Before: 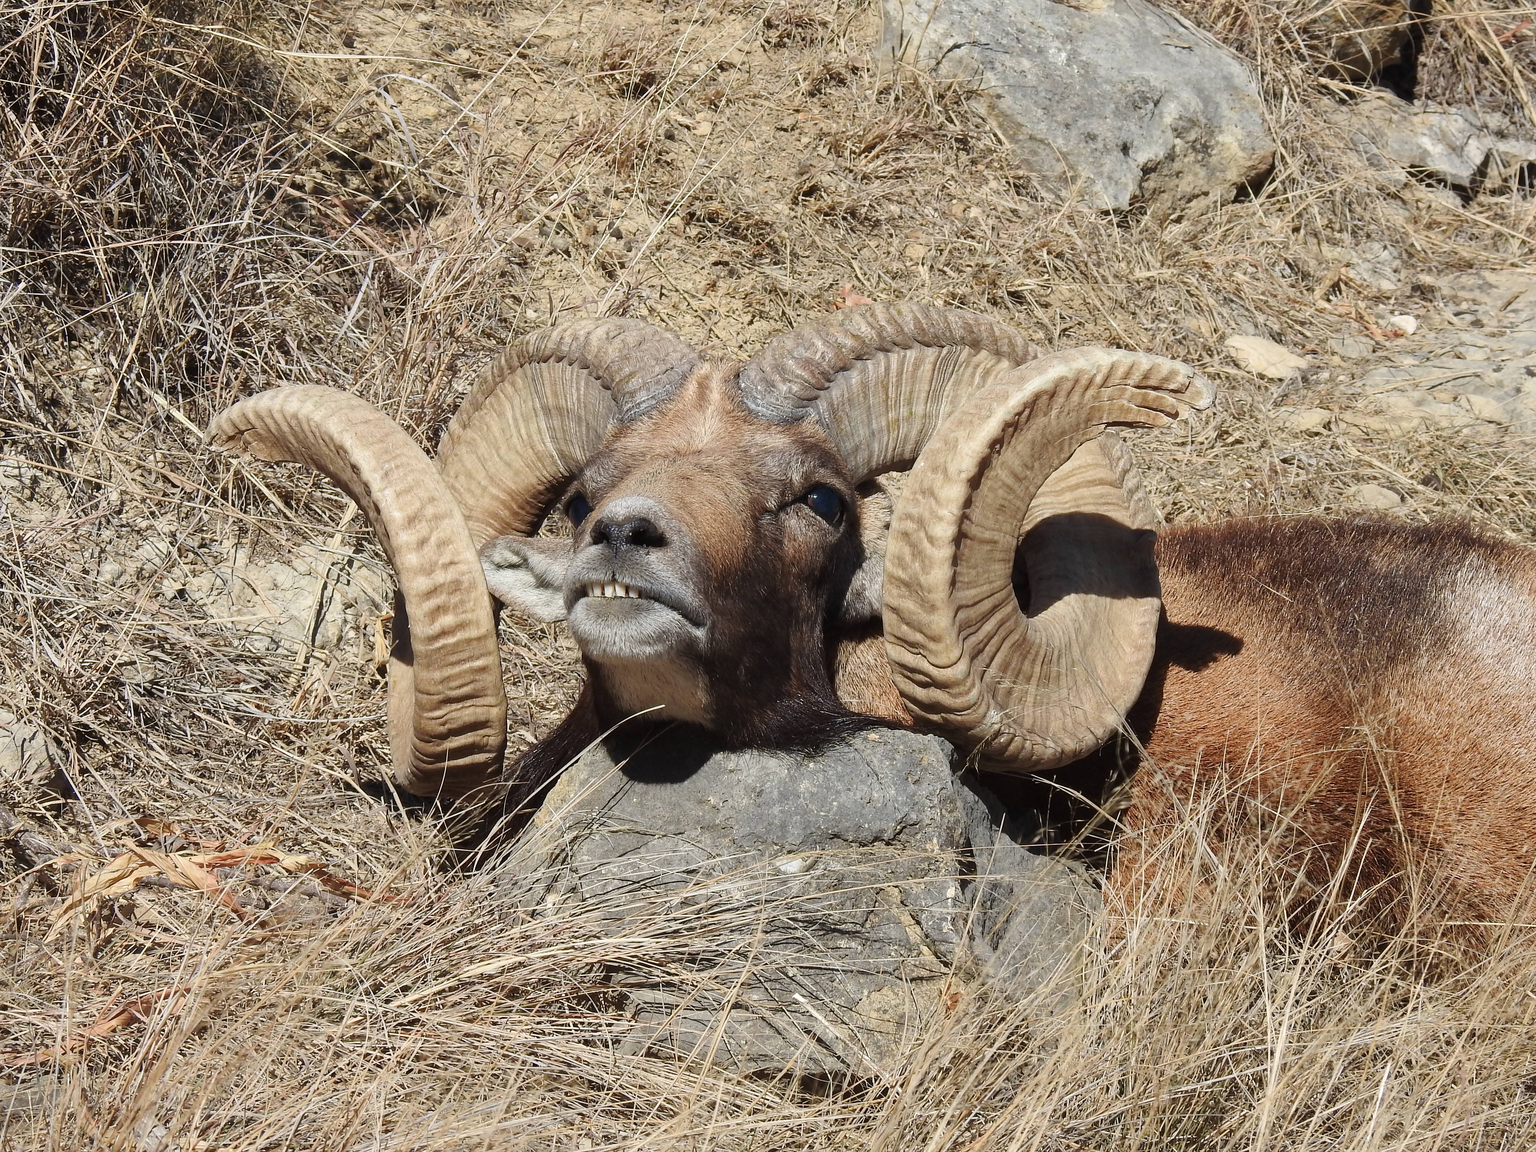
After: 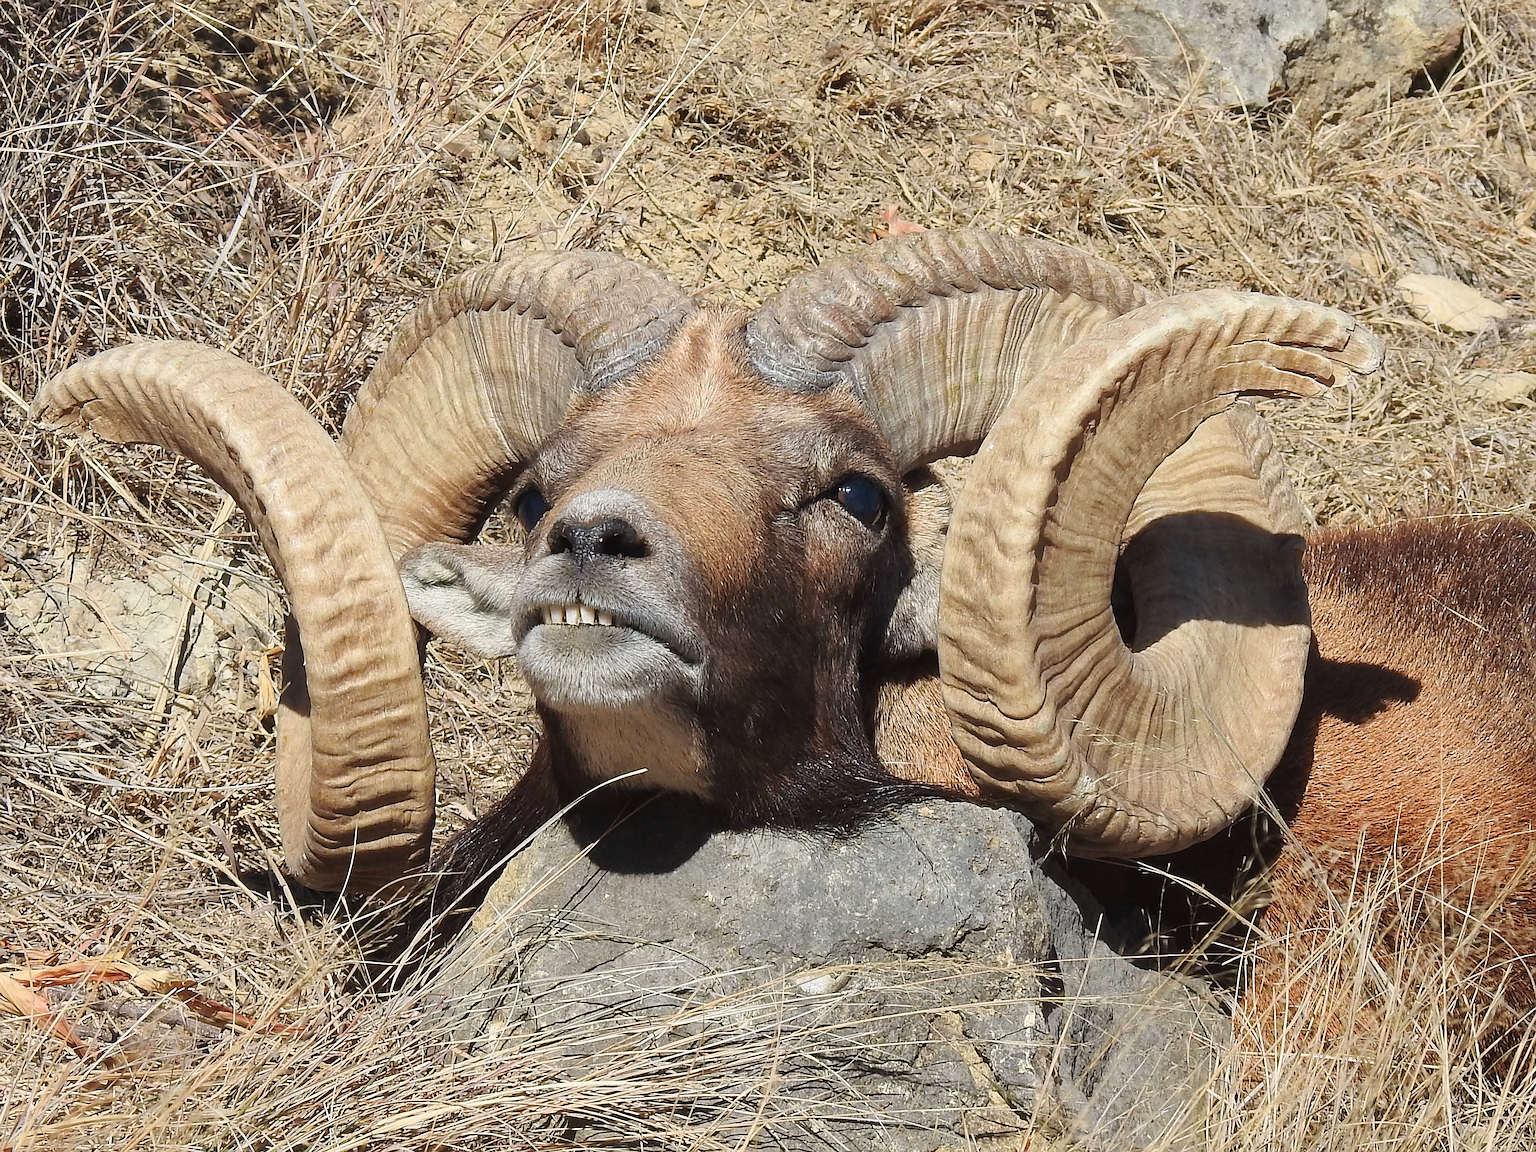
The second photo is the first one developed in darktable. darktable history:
contrast brightness saturation: contrast 0.03, brightness 0.06, saturation 0.13
grain: coarseness 0.09 ISO, strength 10%
sharpen: on, module defaults
crop and rotate: left 11.831%, top 11.346%, right 13.429%, bottom 13.899%
